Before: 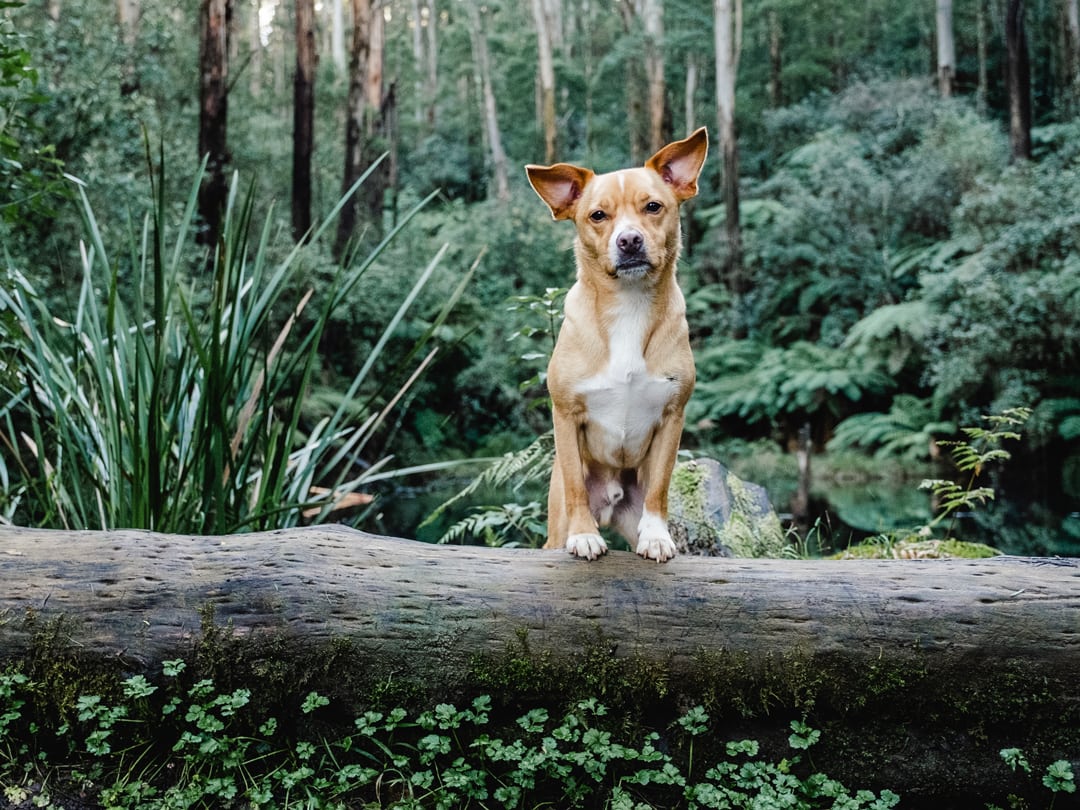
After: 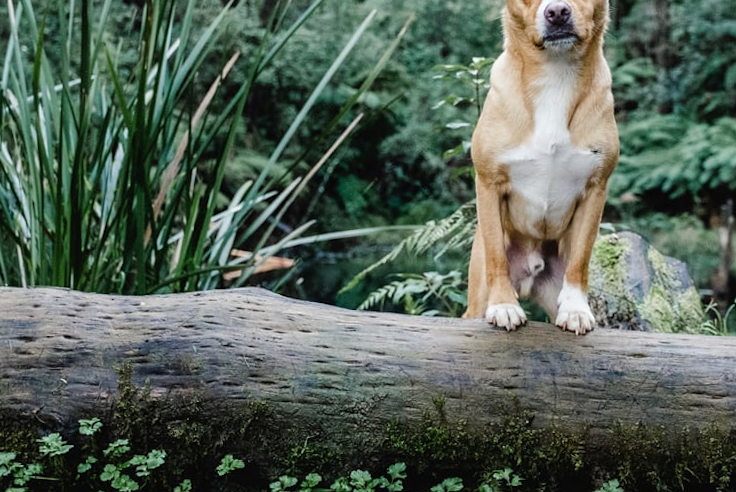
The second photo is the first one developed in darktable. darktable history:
rotate and perspective: rotation 1.57°, crop left 0.018, crop right 0.982, crop top 0.039, crop bottom 0.961
exposure: exposure 0 EV, compensate highlight preservation false
tone equalizer: on, module defaults
crop: left 6.488%, top 27.668%, right 24.183%, bottom 8.656%
